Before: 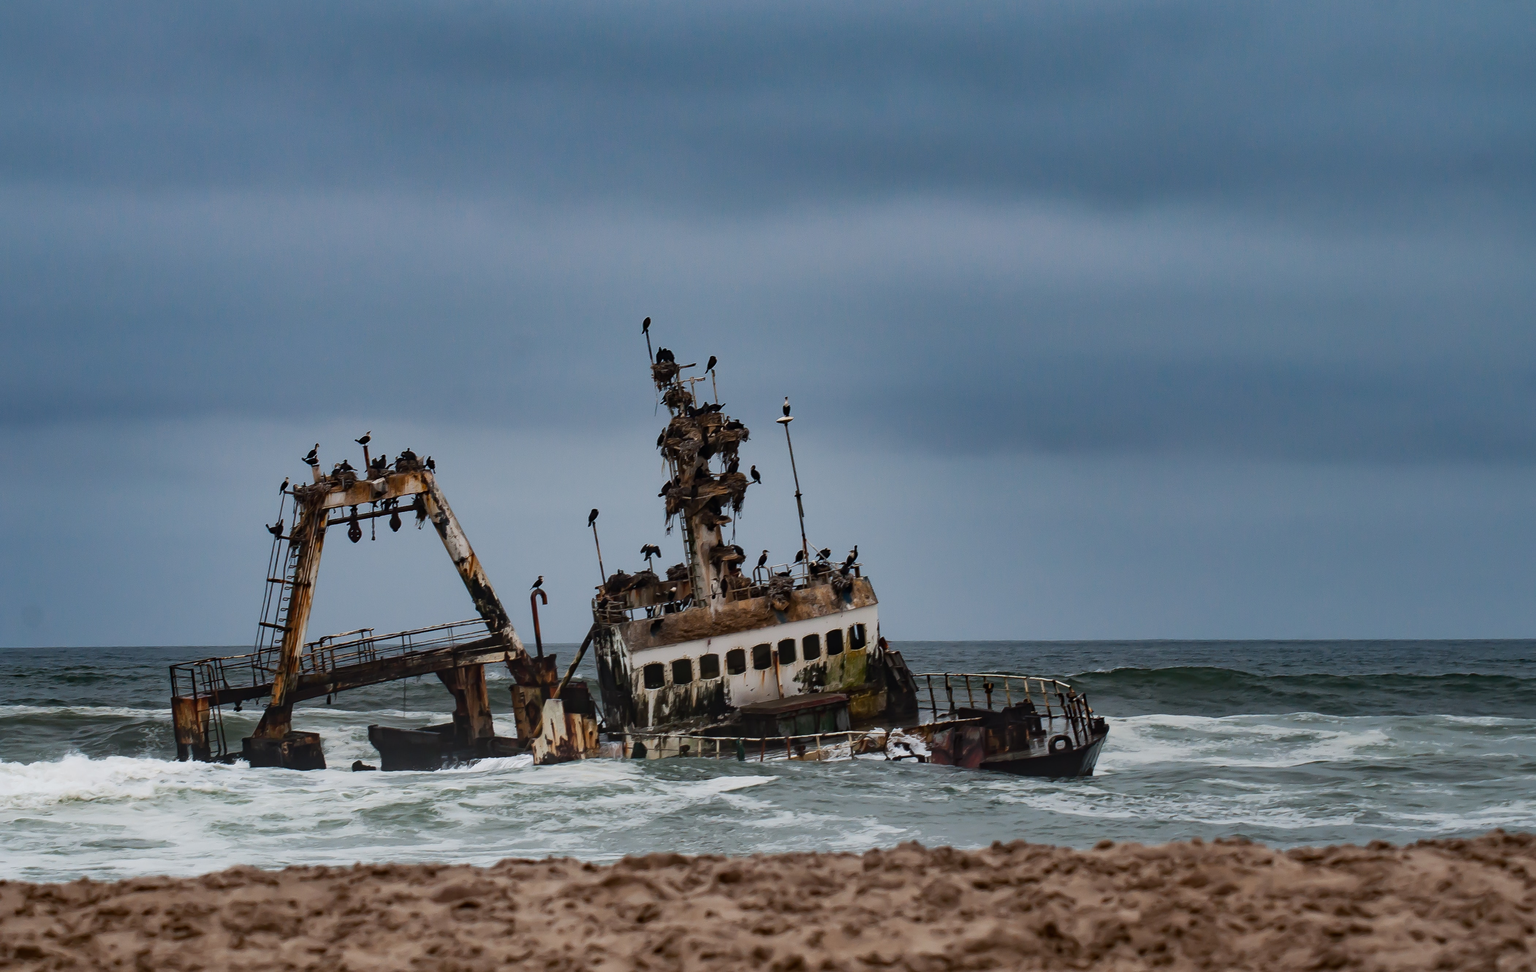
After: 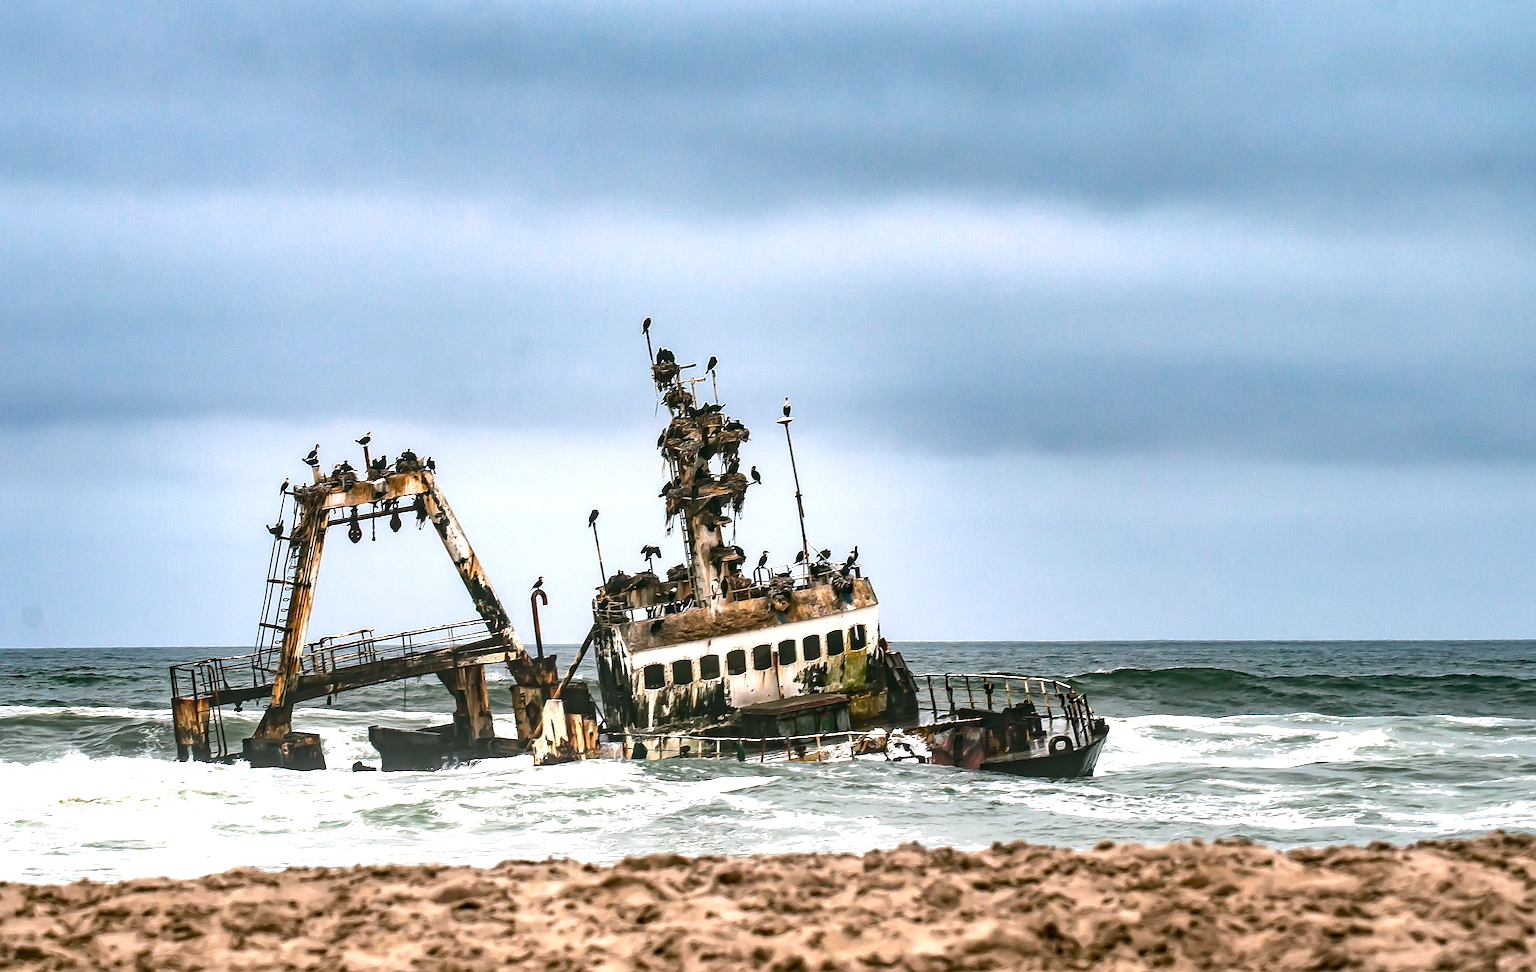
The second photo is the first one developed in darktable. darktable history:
color correction: highlights a* 4.02, highlights b* 4.98, shadows a* -7.55, shadows b* 4.98
local contrast: on, module defaults
sharpen: on, module defaults
exposure: exposure 1.25 EV, compensate exposure bias true, compensate highlight preservation false
tone equalizer: -8 EV -0.417 EV, -7 EV -0.389 EV, -6 EV -0.333 EV, -5 EV -0.222 EV, -3 EV 0.222 EV, -2 EV 0.333 EV, -1 EV 0.389 EV, +0 EV 0.417 EV, edges refinement/feathering 500, mask exposure compensation -1.57 EV, preserve details no
